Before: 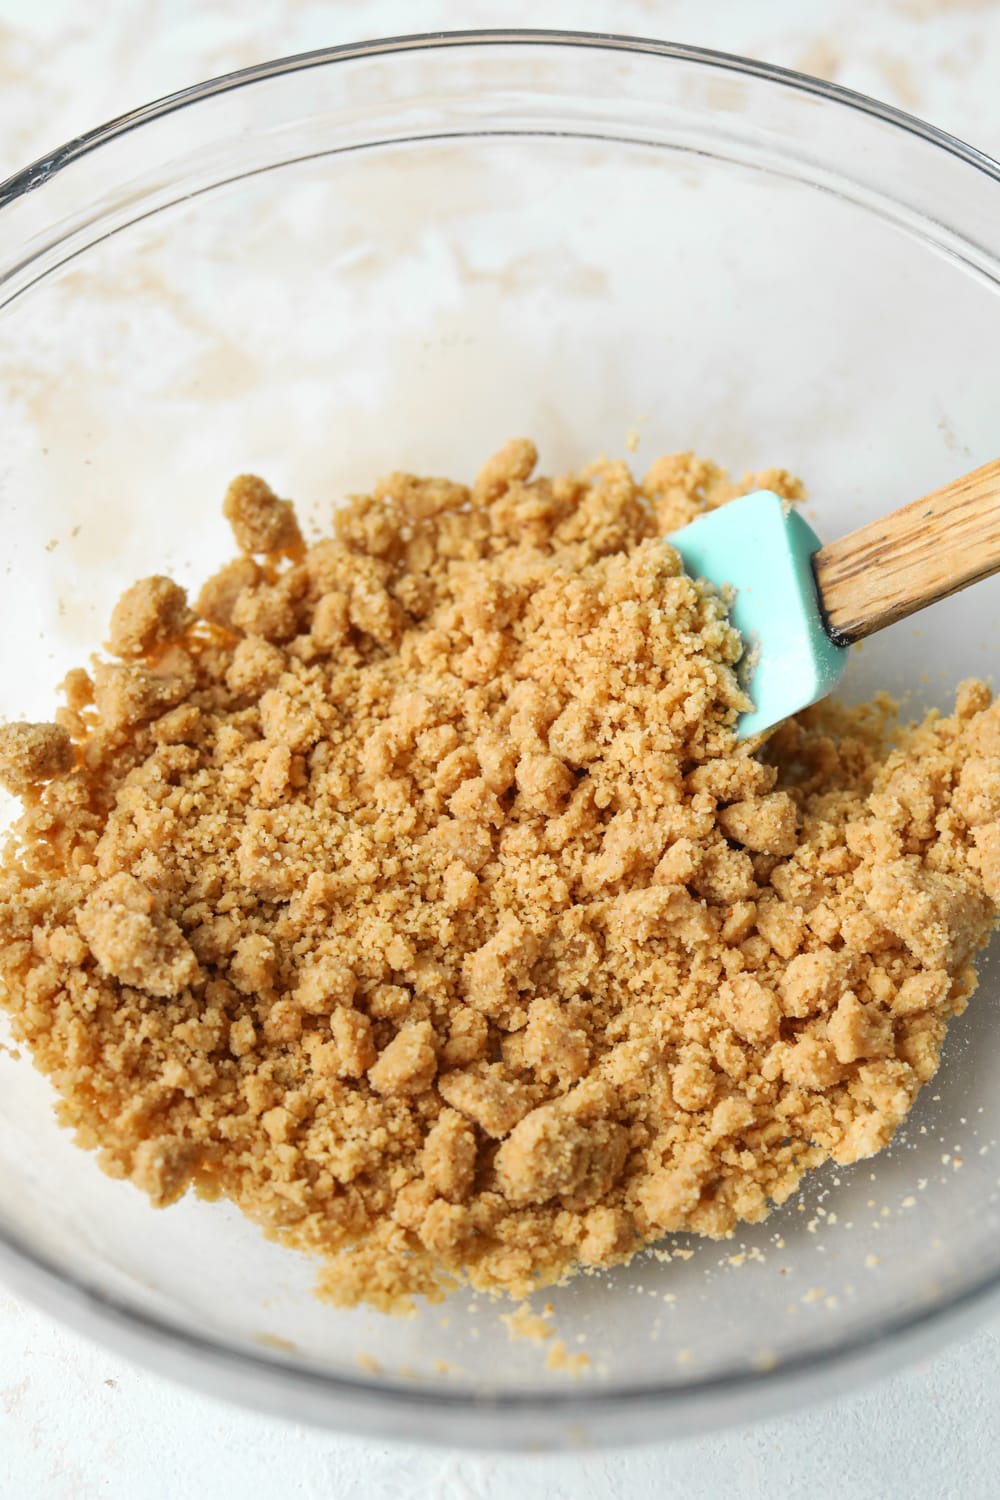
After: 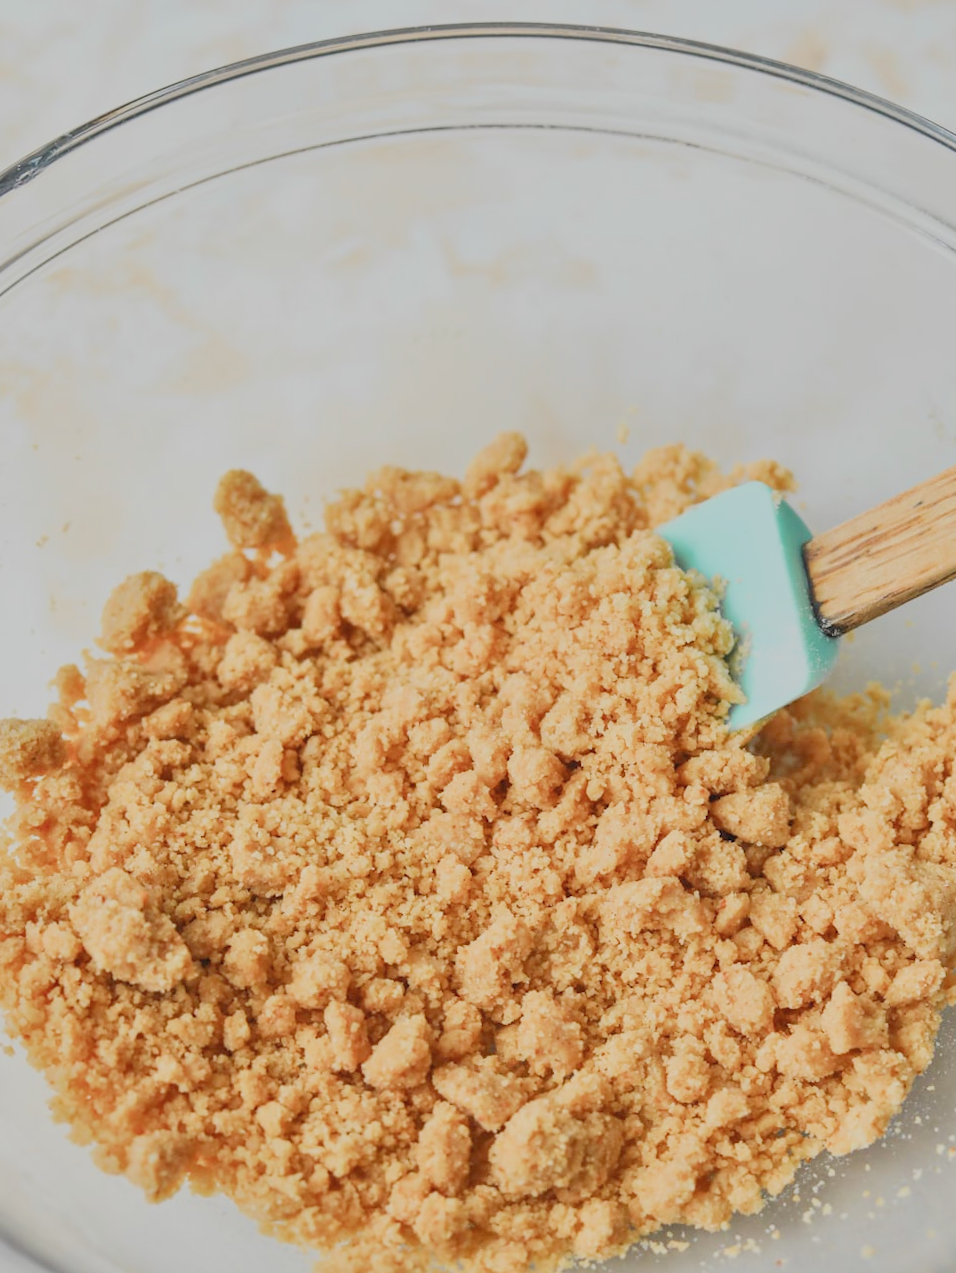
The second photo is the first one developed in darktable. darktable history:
crop and rotate: angle 0.38°, left 0.358%, right 3.087%, bottom 14.253%
tone equalizer: -8 EV 1.98 EV, -7 EV 1.97 EV, -6 EV 1.98 EV, -5 EV 1.99 EV, -4 EV 1.97 EV, -3 EV 1.47 EV, -2 EV 0.989 EV, -1 EV 0.517 EV
filmic rgb: black relative exposure -7.2 EV, white relative exposure 5.39 EV, hardness 3.02, color science v5 (2021), contrast in shadows safe, contrast in highlights safe
